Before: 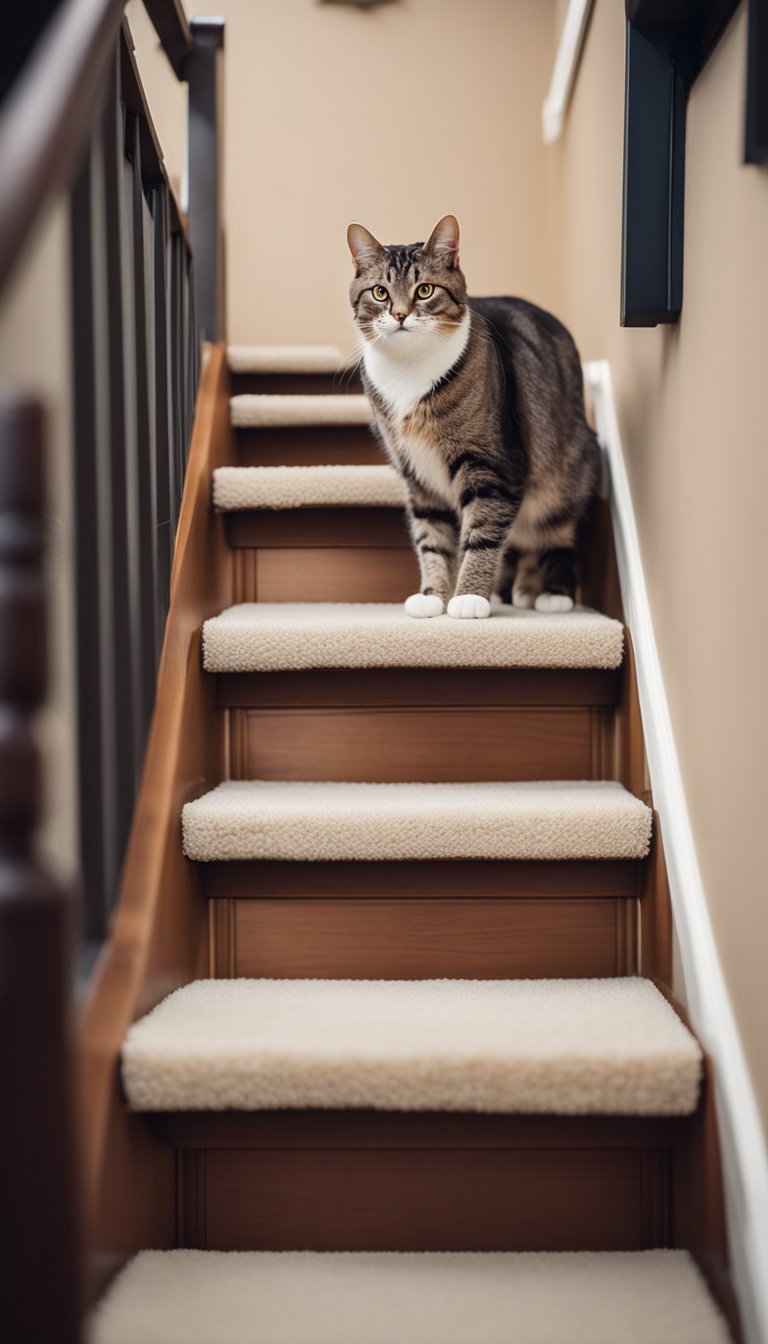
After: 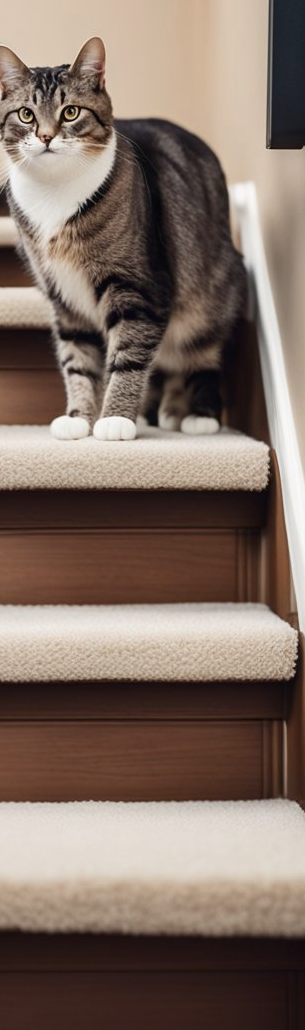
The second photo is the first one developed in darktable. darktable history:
crop: left 46.109%, top 13.252%, right 14.137%, bottom 10.059%
contrast brightness saturation: contrast 0.107, saturation -0.16
